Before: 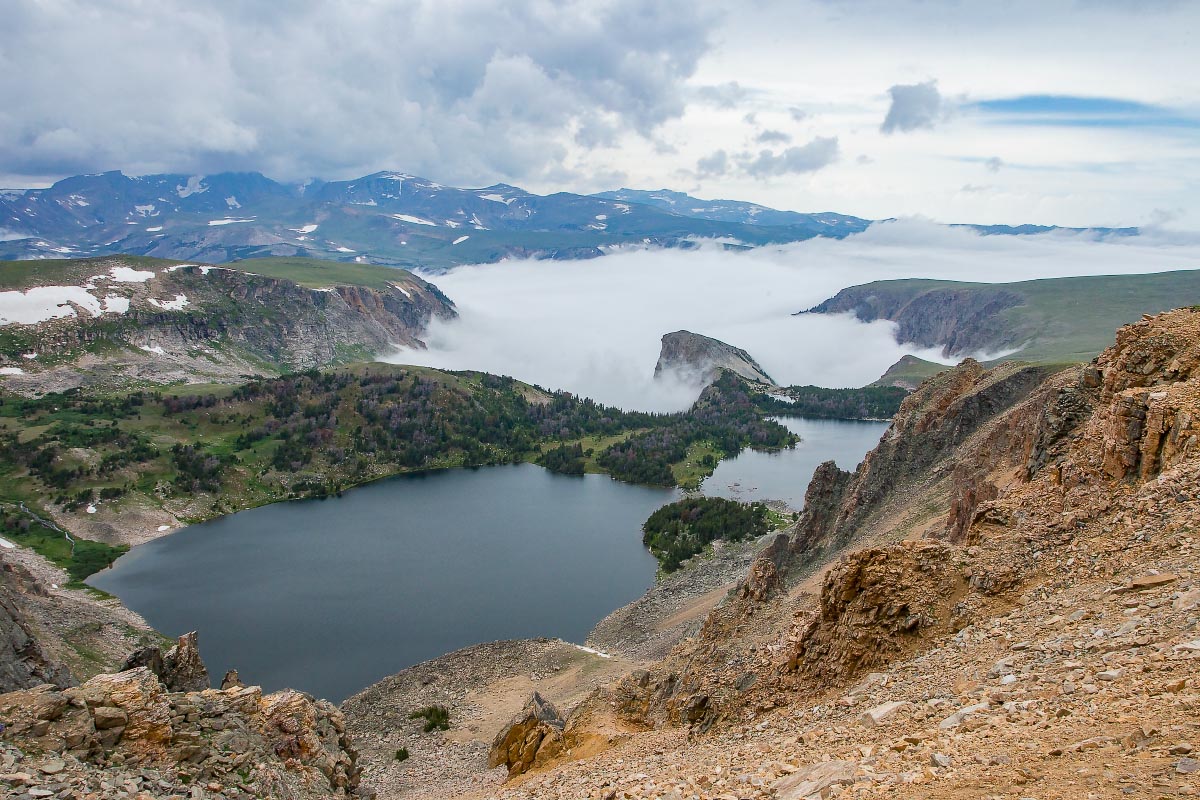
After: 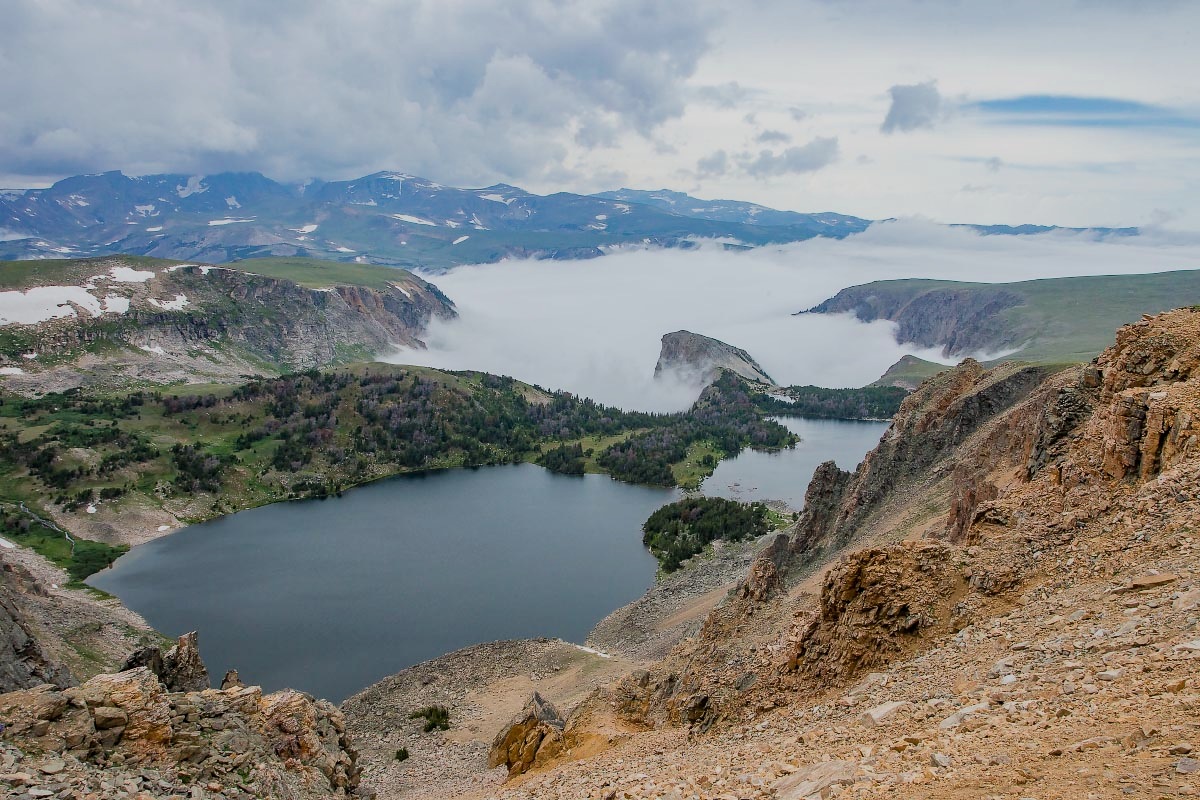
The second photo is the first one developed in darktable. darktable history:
exposure: compensate highlight preservation false
filmic rgb: middle gray luminance 18.32%, black relative exposure -9.01 EV, white relative exposure 3.71 EV, target black luminance 0%, hardness 4.91, latitude 68.26%, contrast 0.95, highlights saturation mix 19.13%, shadows ↔ highlights balance 21.32%, iterations of high-quality reconstruction 0
